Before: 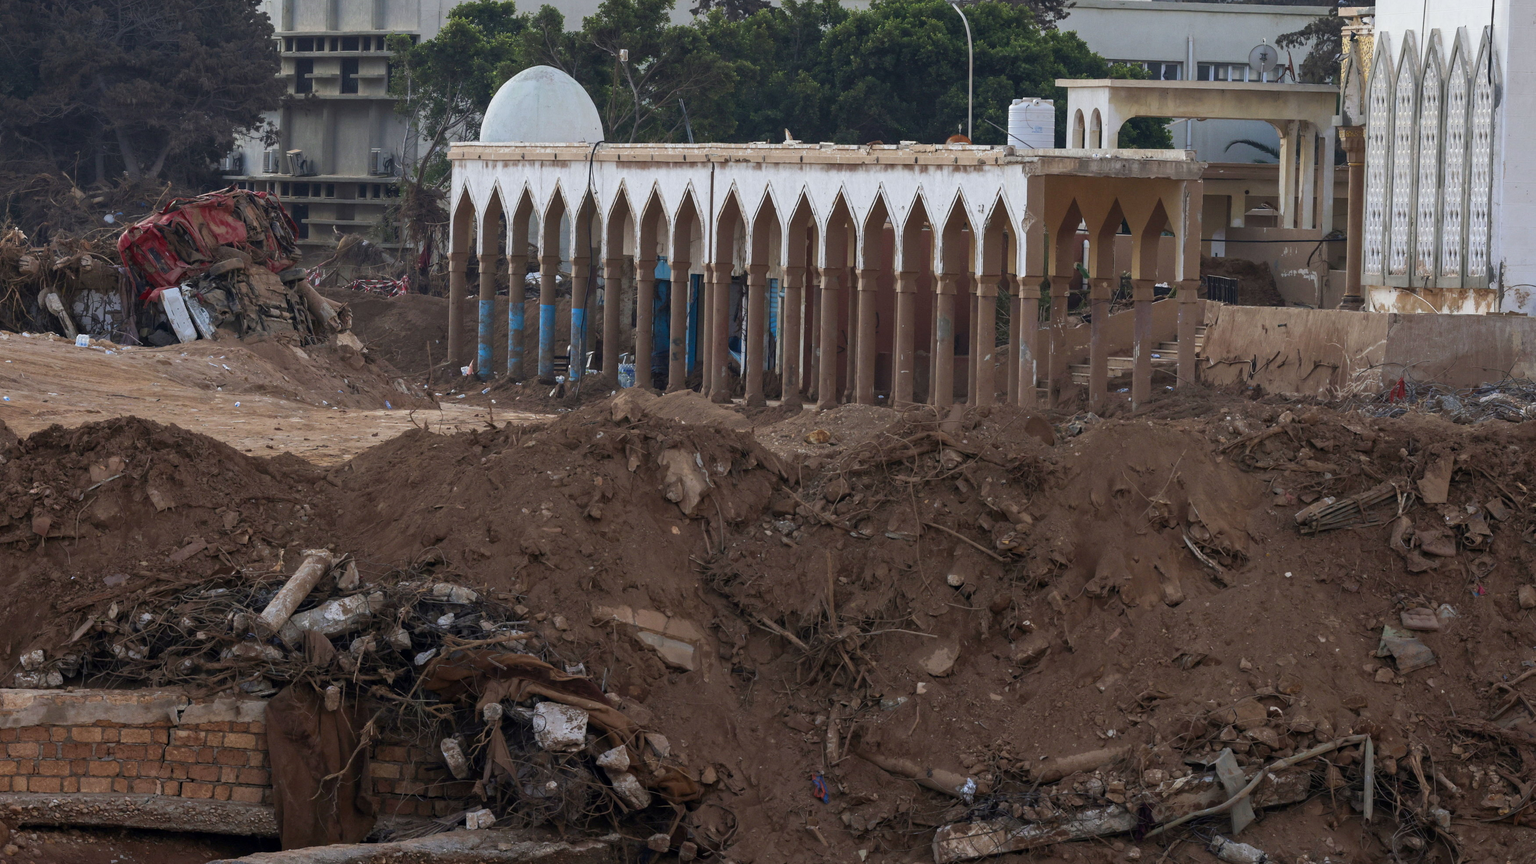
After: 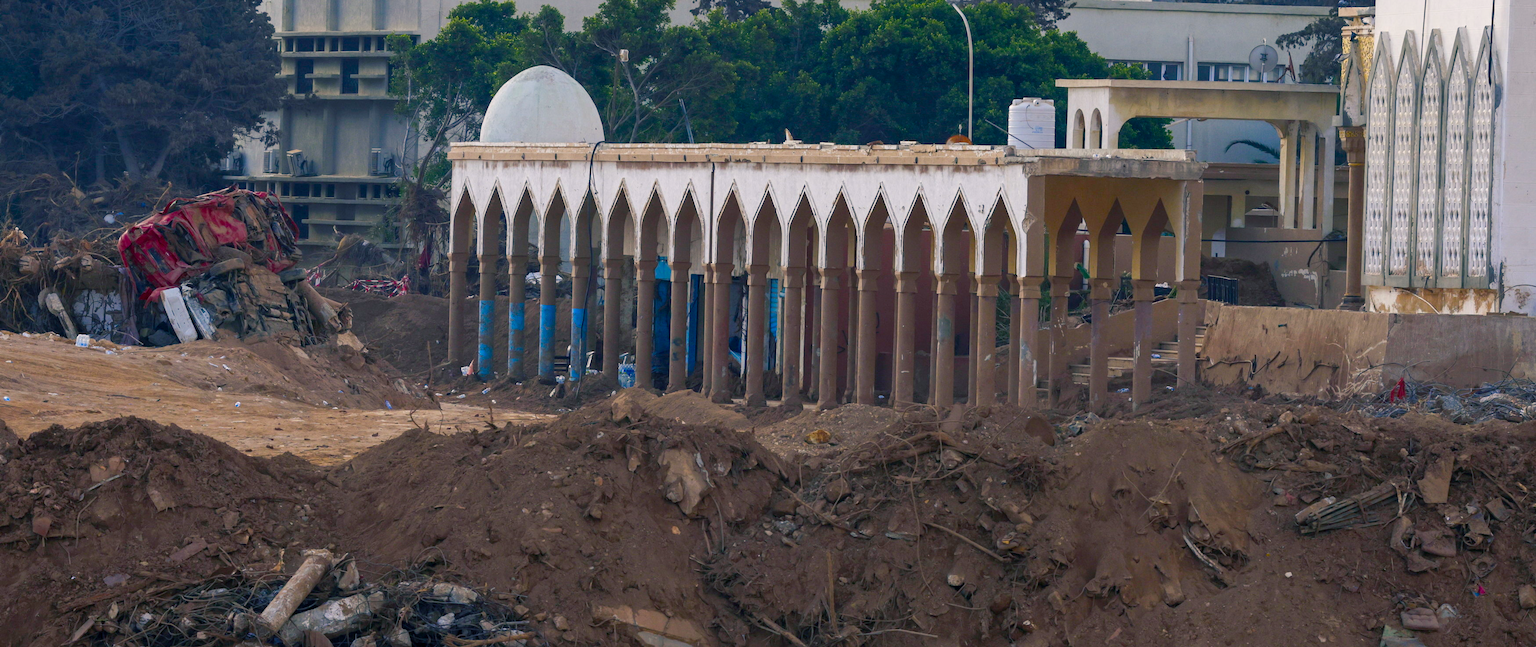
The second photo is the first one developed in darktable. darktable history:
crop: bottom 24.985%
color balance rgb: shadows lift › chroma 7.433%, shadows lift › hue 245.79°, highlights gain › chroma 1.651%, highlights gain › hue 55.18°, perceptual saturation grading › global saturation 44.725%, perceptual saturation grading › highlights -25.66%, perceptual saturation grading › shadows 49.893%
